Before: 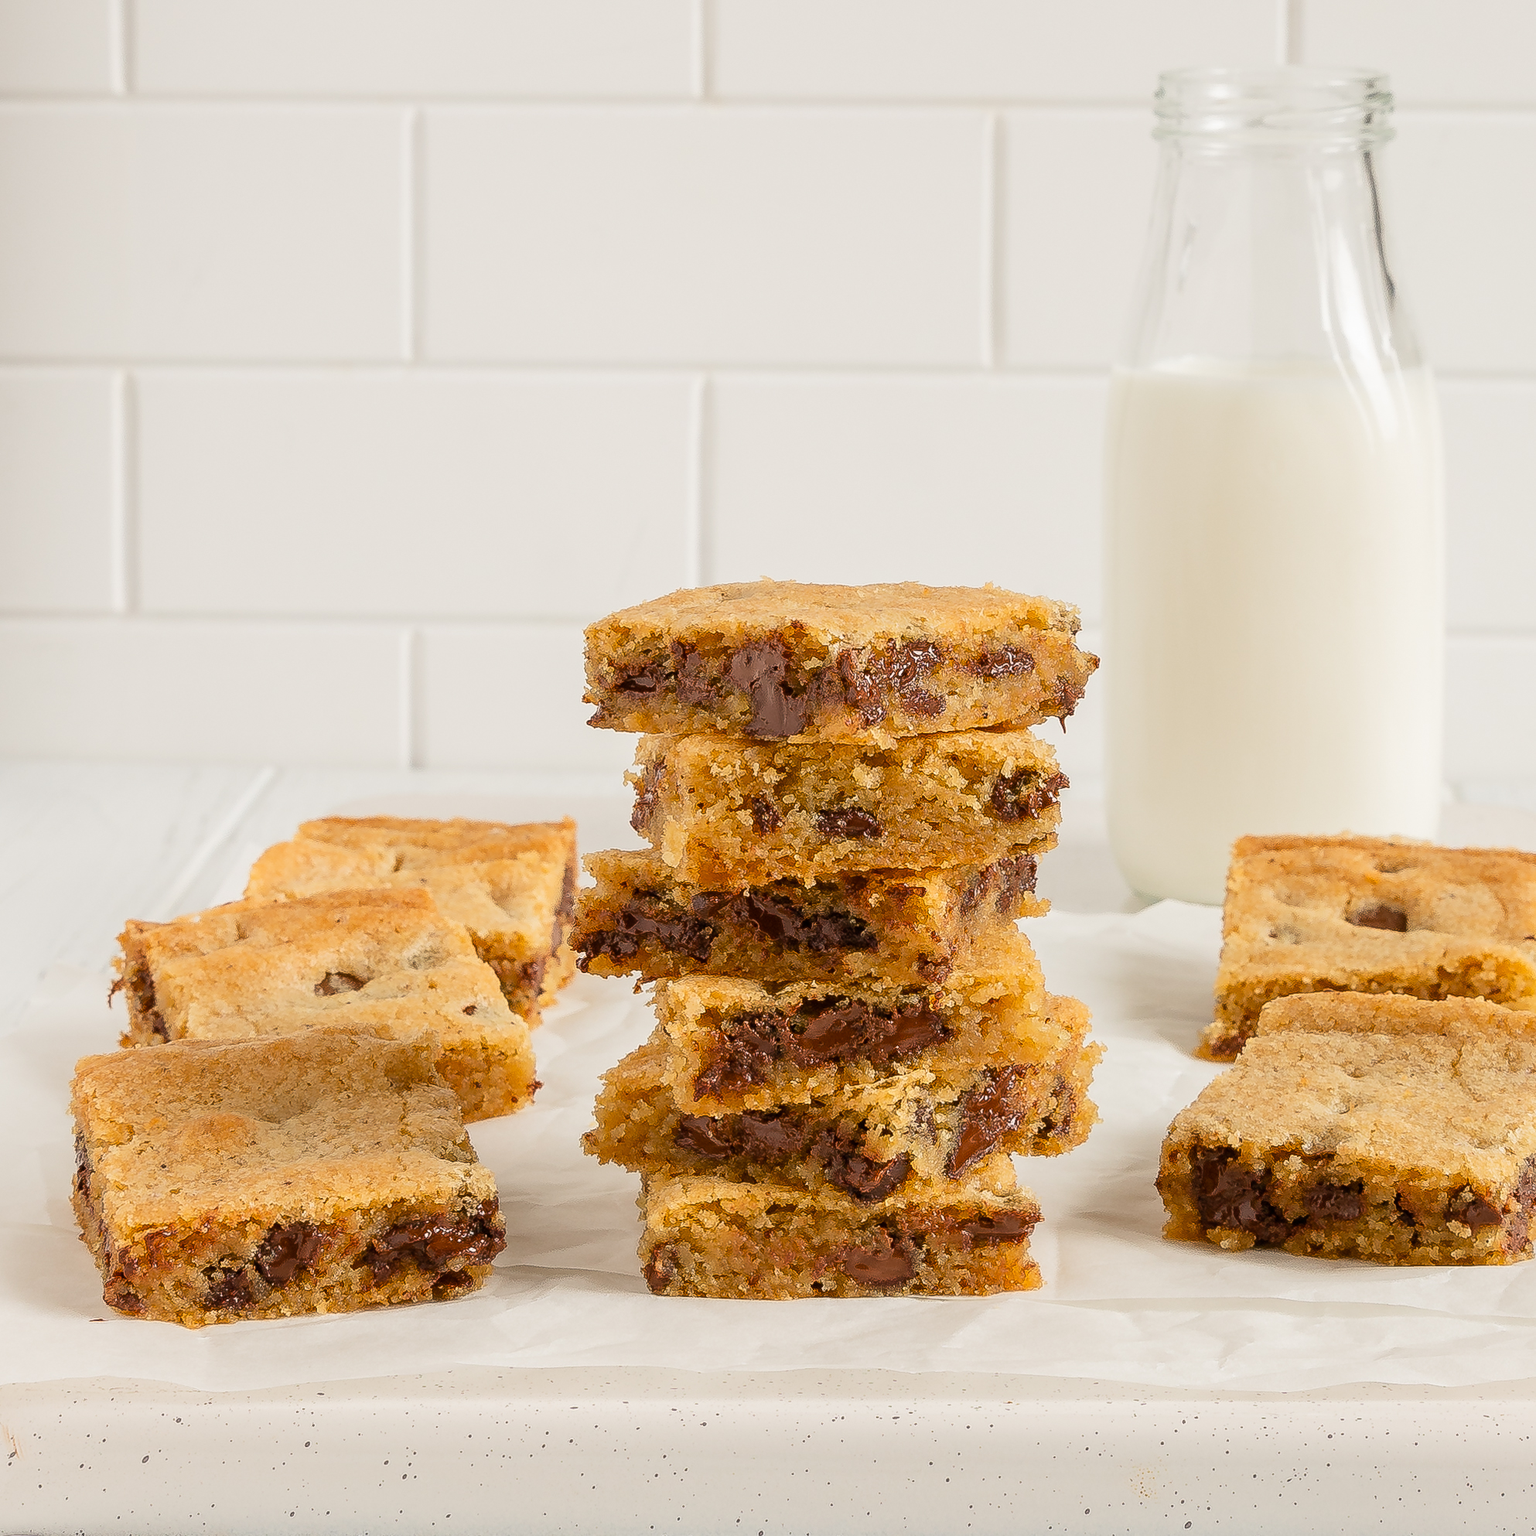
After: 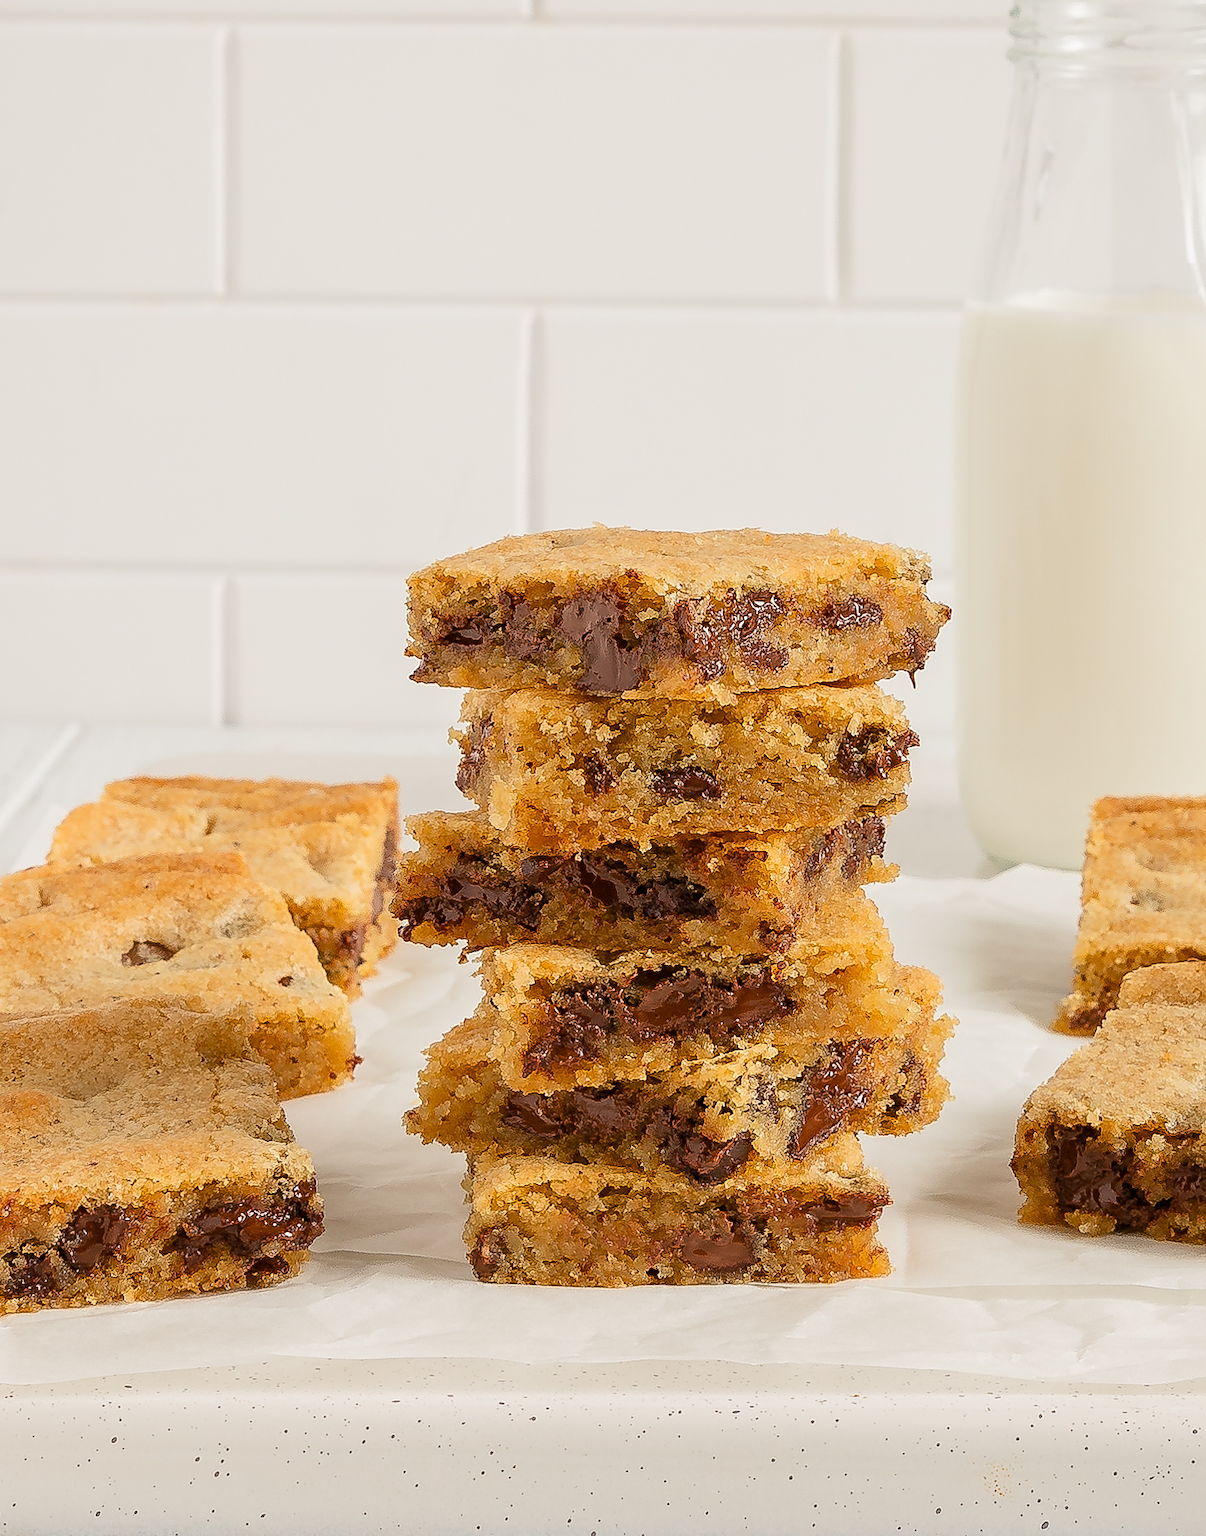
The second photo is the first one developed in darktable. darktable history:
color zones: mix -60.15%
sharpen: amount 0.214
crop and rotate: left 13.035%, top 5.364%, right 12.607%
